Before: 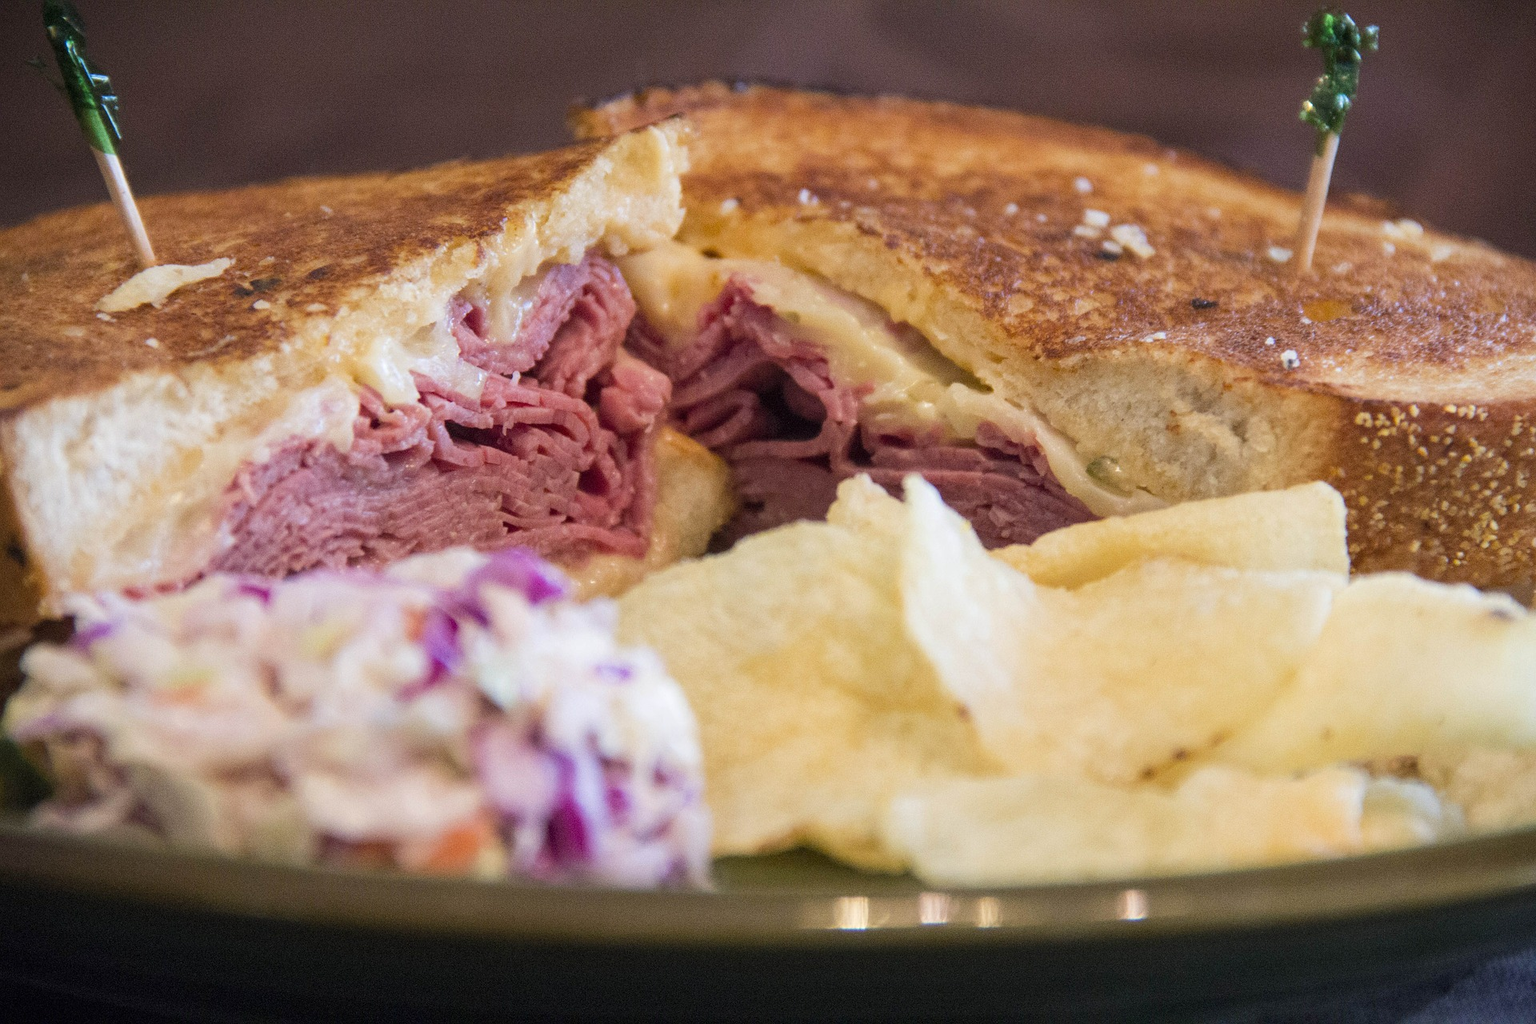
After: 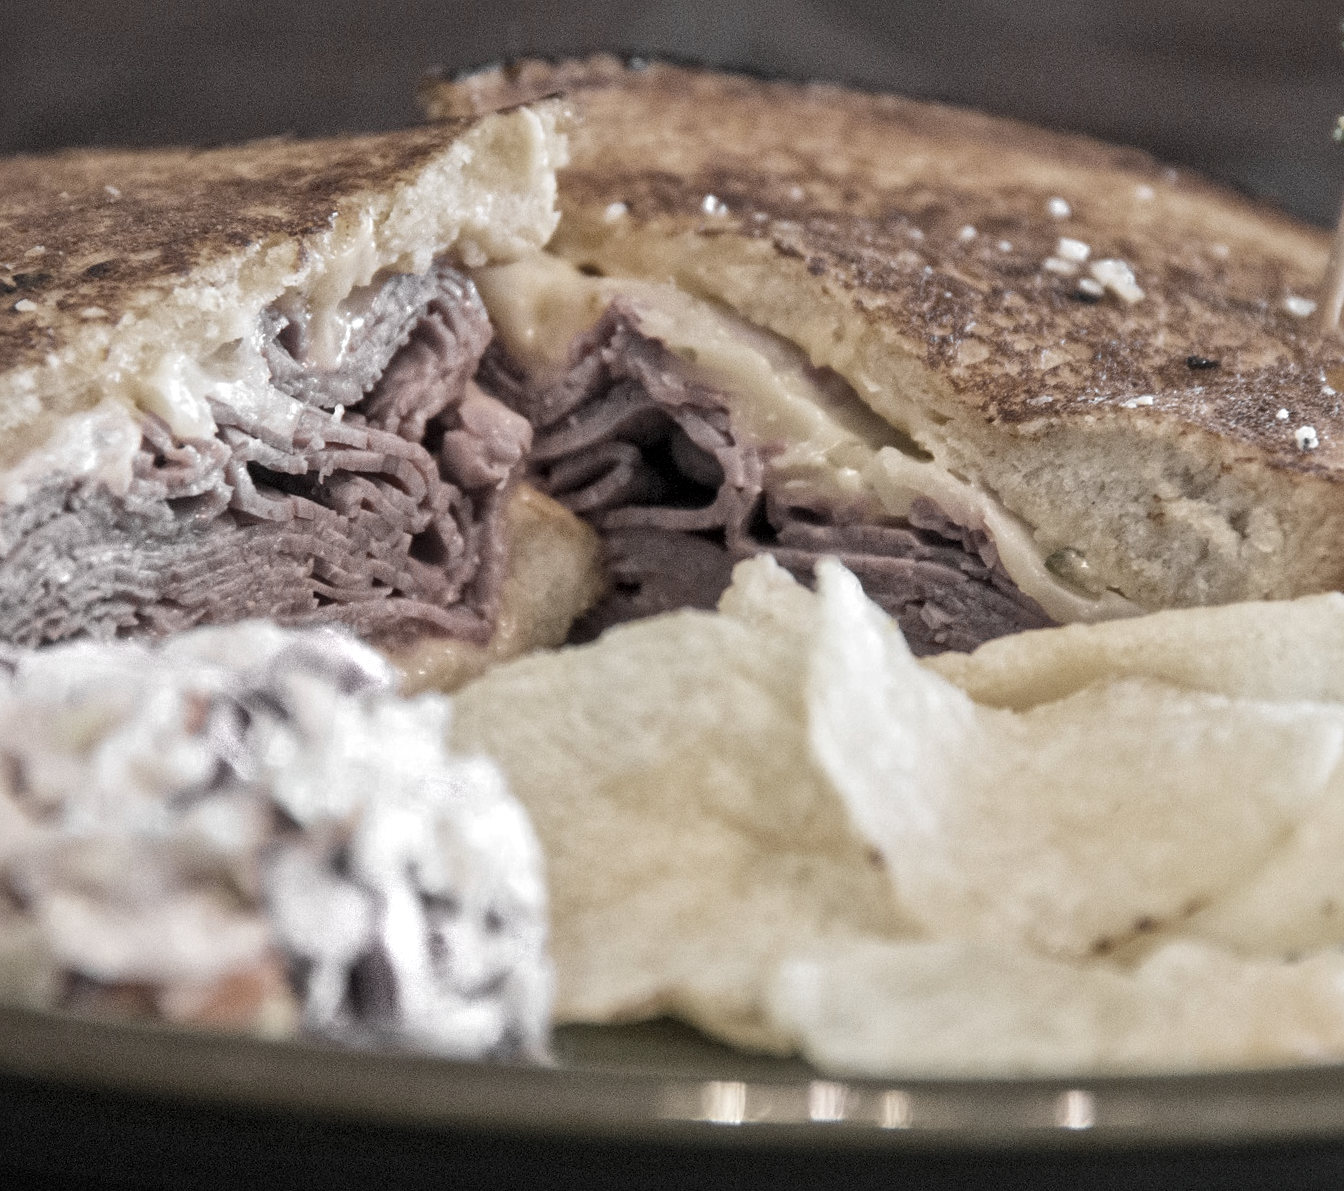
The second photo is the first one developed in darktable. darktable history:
crop and rotate: angle -2.87°, left 13.979%, top 0.016%, right 10.856%, bottom 0.031%
color zones: curves: ch0 [(0, 0.613) (0.01, 0.613) (0.245, 0.448) (0.498, 0.529) (0.642, 0.665) (0.879, 0.777) (0.99, 0.613)]; ch1 [(0, 0.035) (0.121, 0.189) (0.259, 0.197) (0.415, 0.061) (0.589, 0.022) (0.732, 0.022) (0.857, 0.026) (0.991, 0.053)]
local contrast: mode bilateral grid, contrast 20, coarseness 20, detail 150%, midtone range 0.2
